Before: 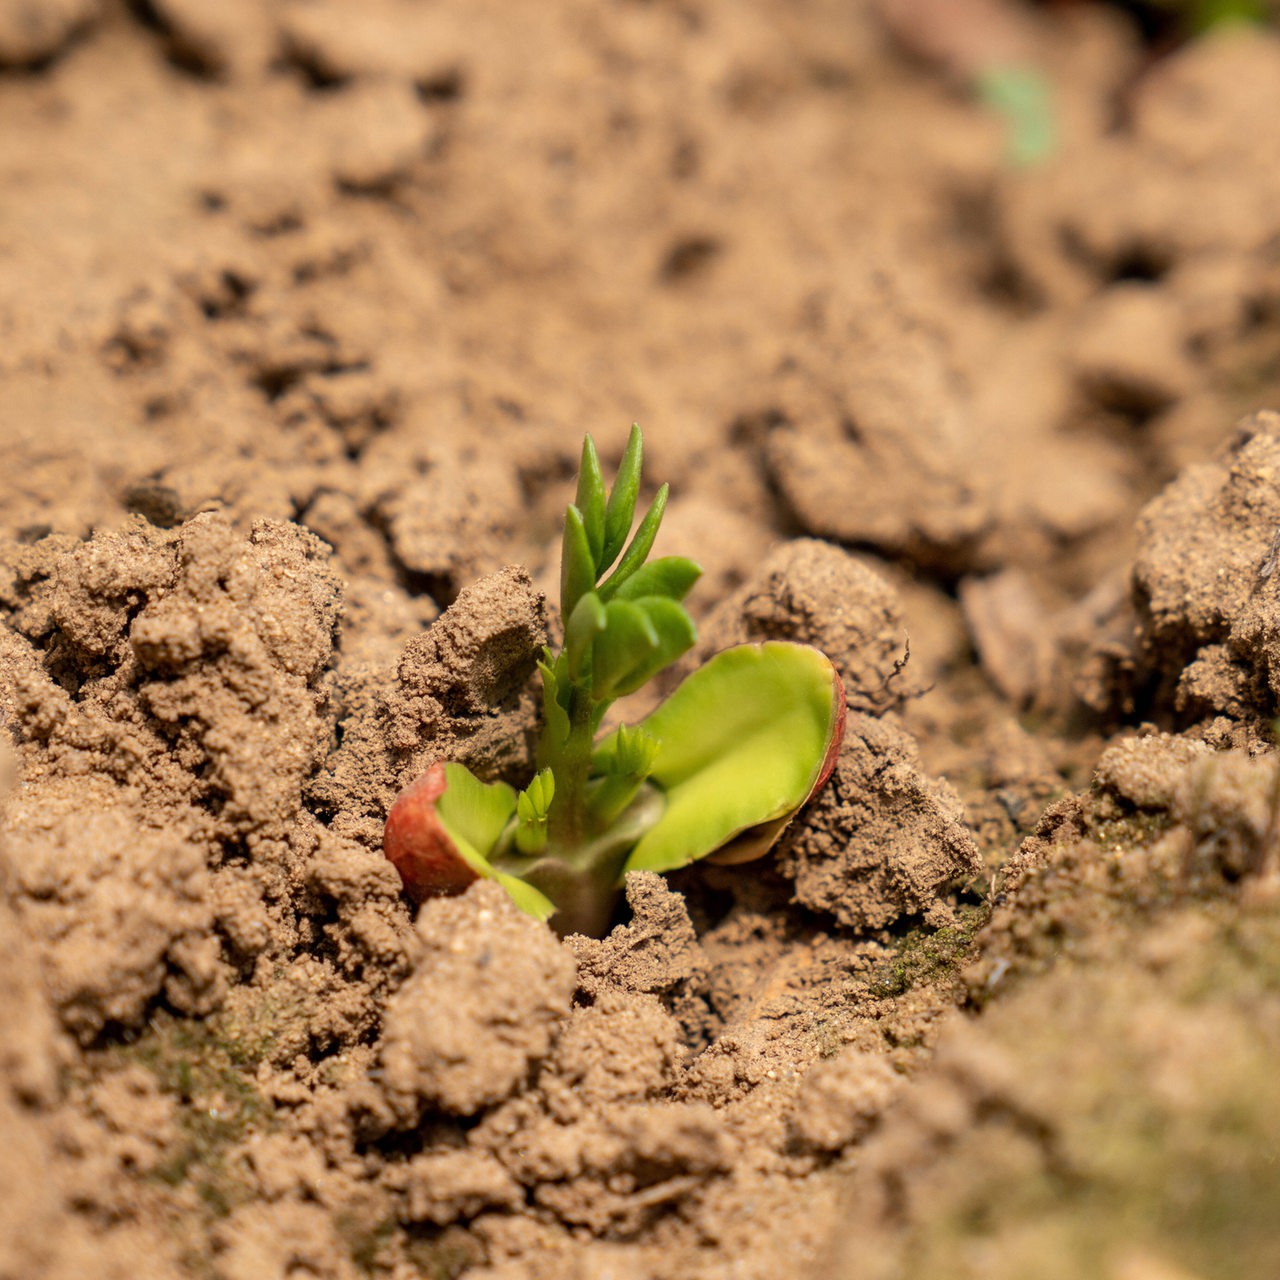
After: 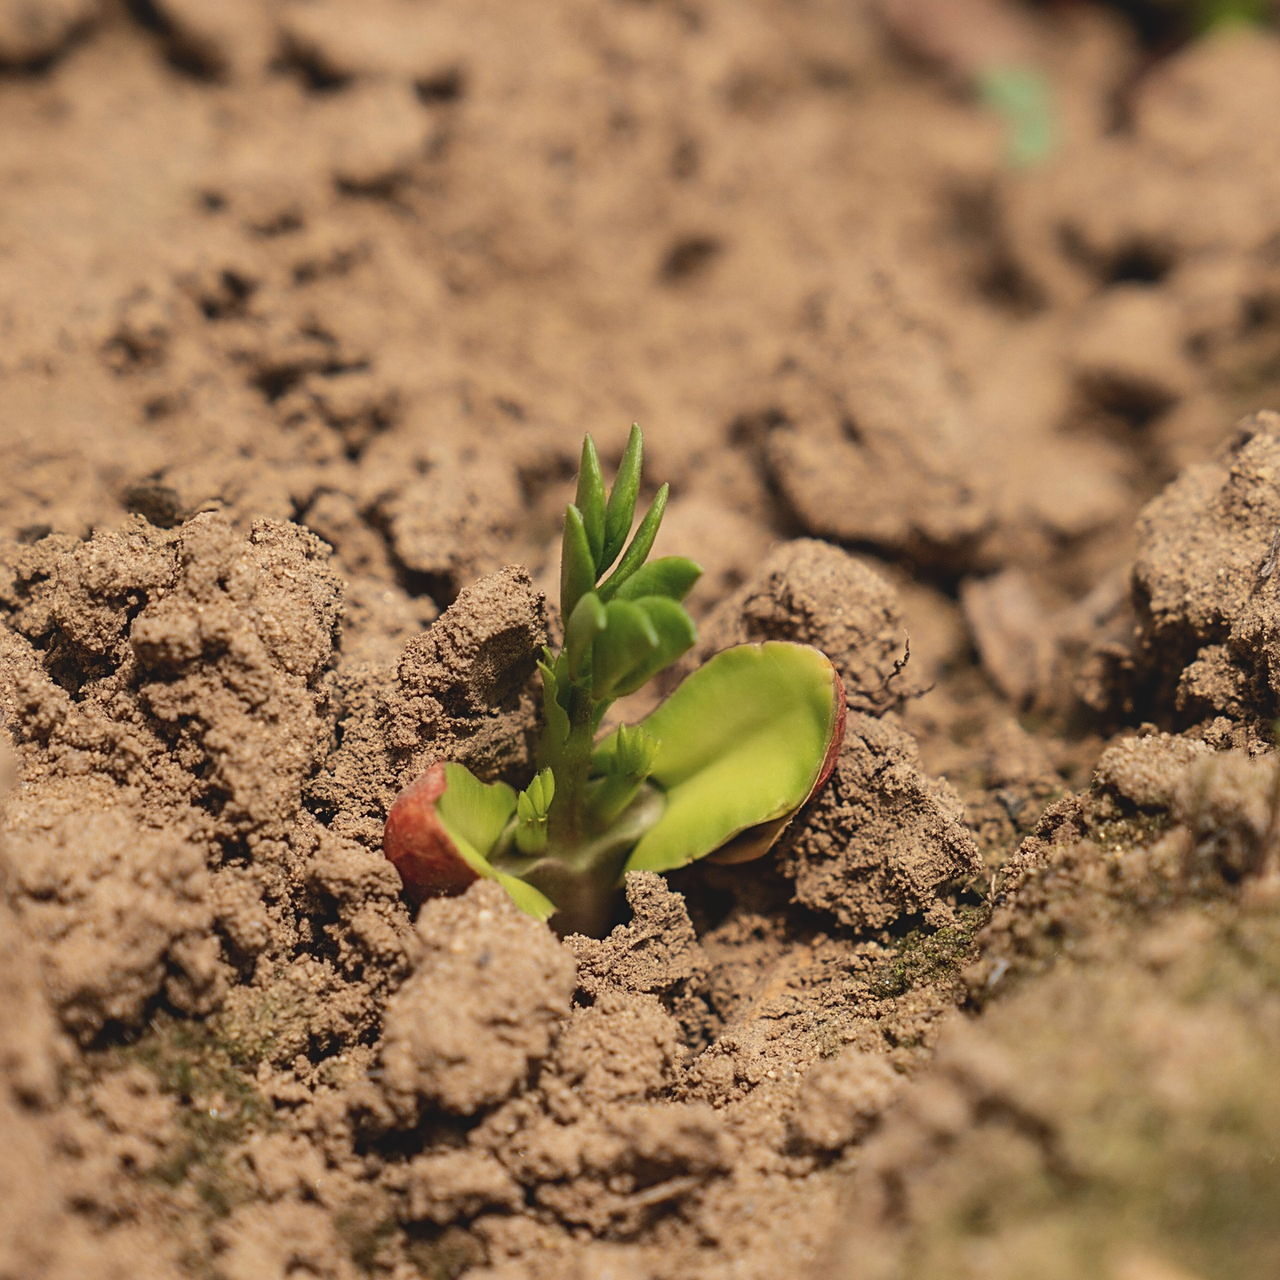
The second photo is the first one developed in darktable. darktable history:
sharpen: amount 0.495
exposure: black level correction -0.015, exposure -0.539 EV, compensate highlight preservation false
contrast brightness saturation: contrast 0.154, brightness 0.043
